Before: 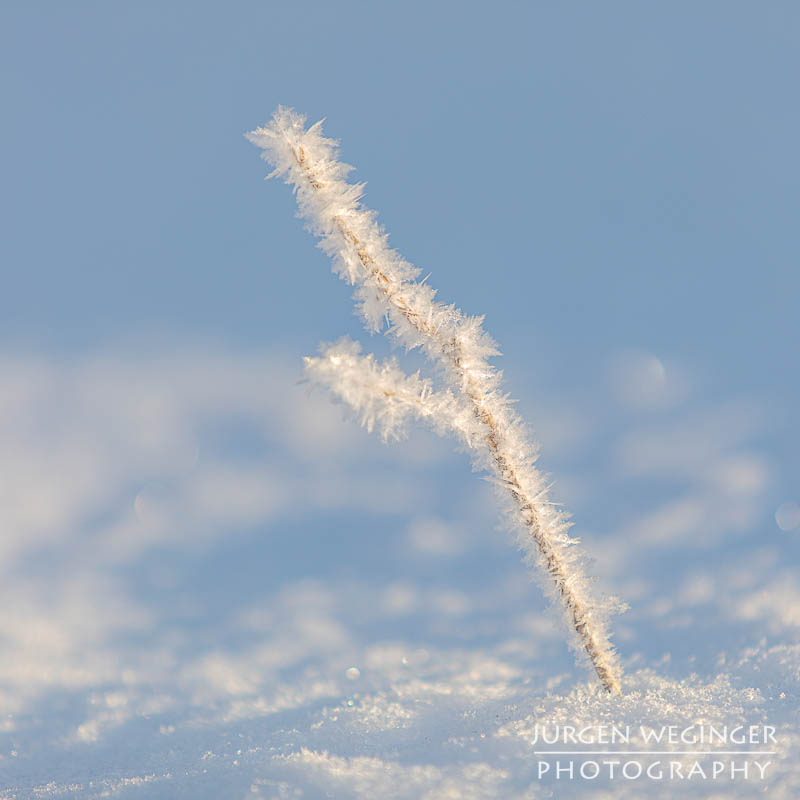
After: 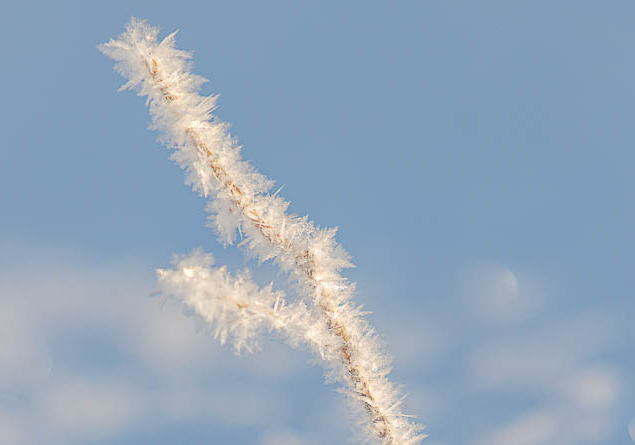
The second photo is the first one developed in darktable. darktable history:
rotate and perspective: automatic cropping off
crop: left 18.38%, top 11.092%, right 2.134%, bottom 33.217%
